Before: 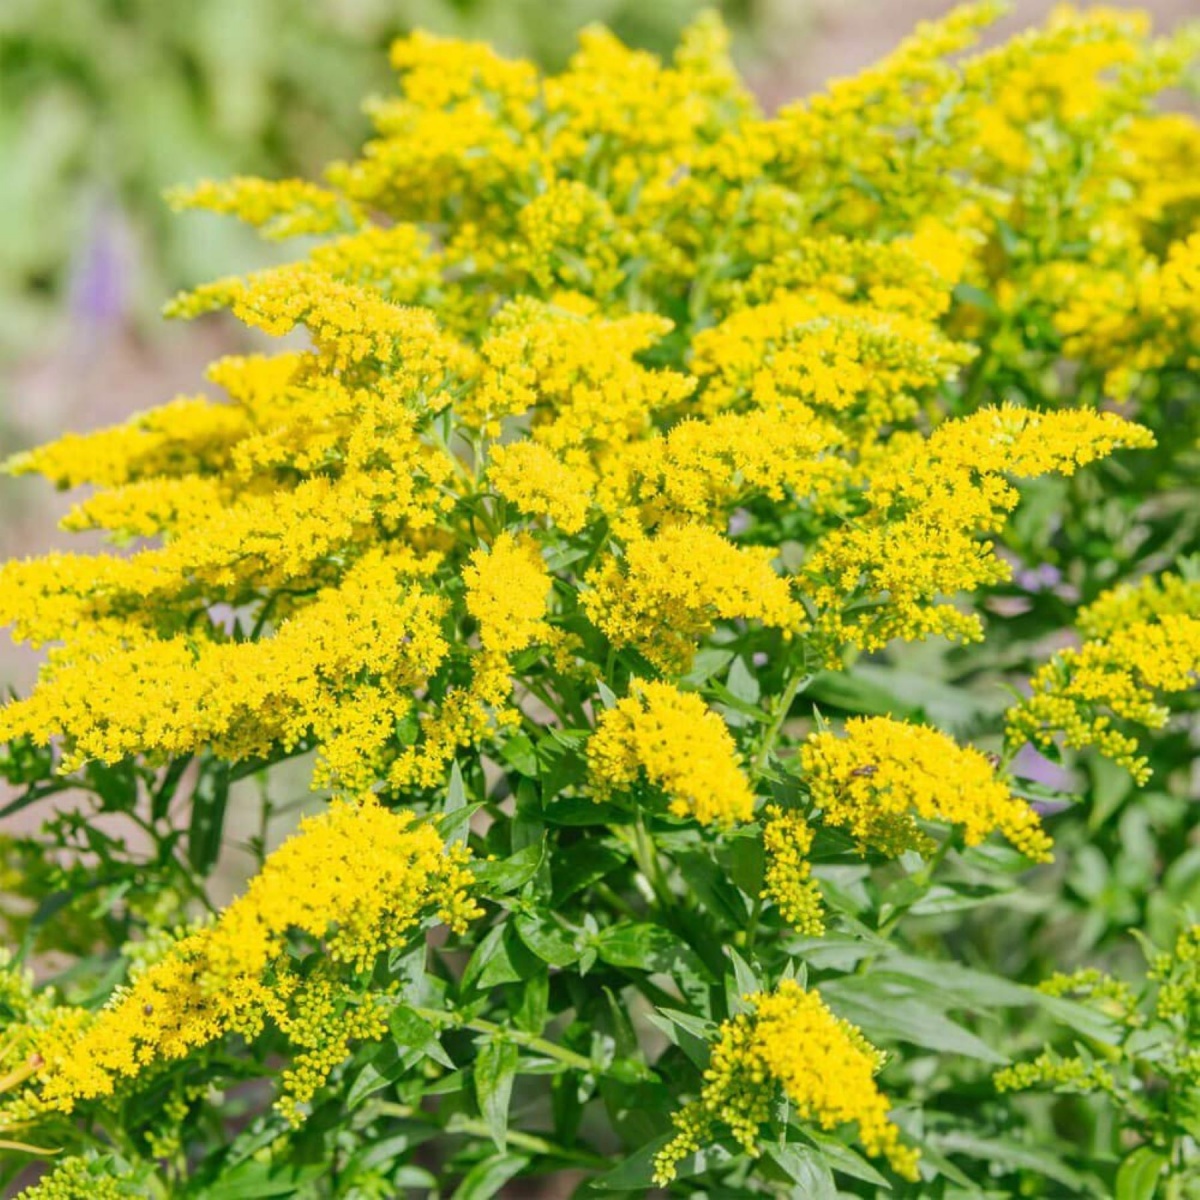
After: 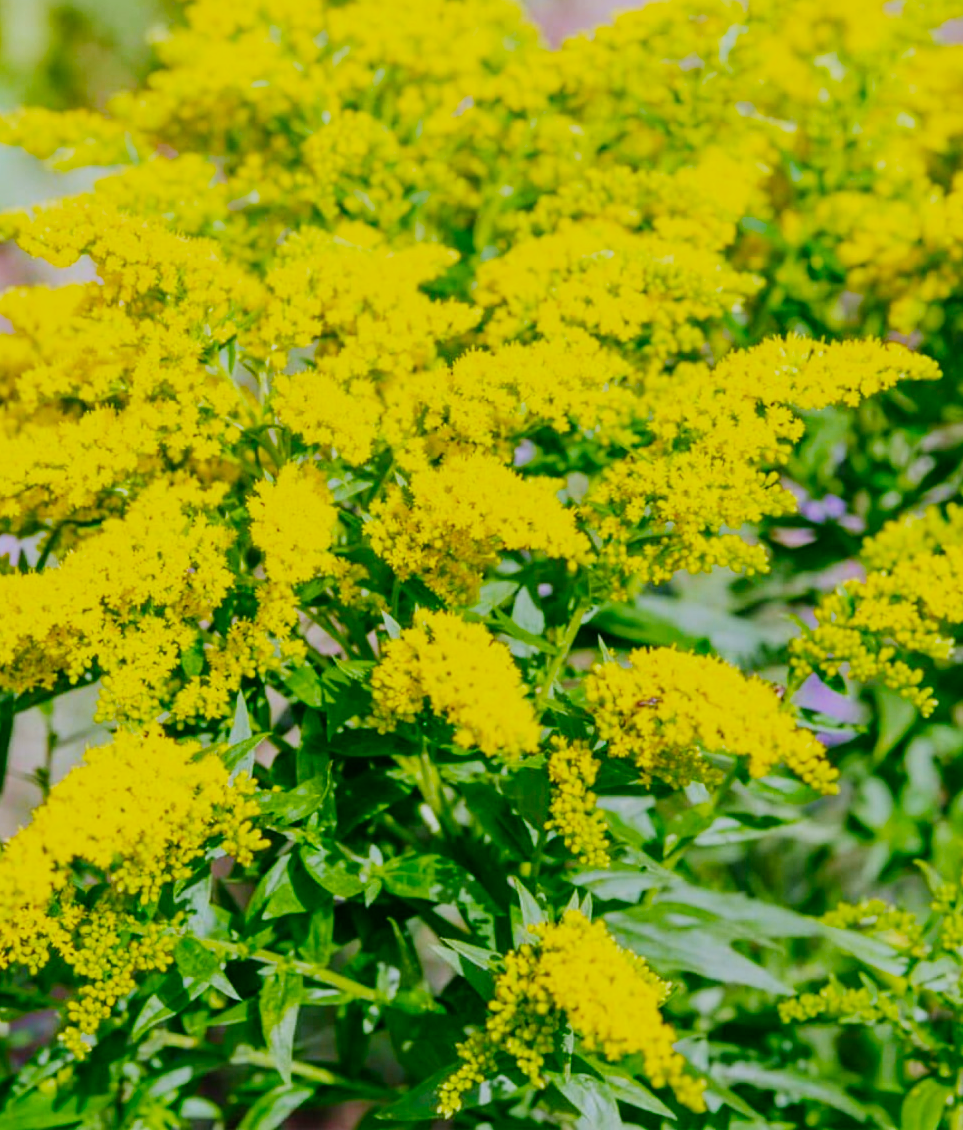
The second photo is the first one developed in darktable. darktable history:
color balance rgb: perceptual saturation grading › global saturation 40%, global vibrance 15%
sigmoid: skew -0.2, preserve hue 0%, red attenuation 0.1, red rotation 0.035, green attenuation 0.1, green rotation -0.017, blue attenuation 0.15, blue rotation -0.052, base primaries Rec2020
crop and rotate: left 17.959%, top 5.771%, right 1.742%
color calibration: output R [0.999, 0.026, -0.11, 0], output G [-0.019, 1.037, -0.099, 0], output B [0.022, -0.023, 0.902, 0], illuminant custom, x 0.367, y 0.392, temperature 4437.75 K, clip negative RGB from gamut false
